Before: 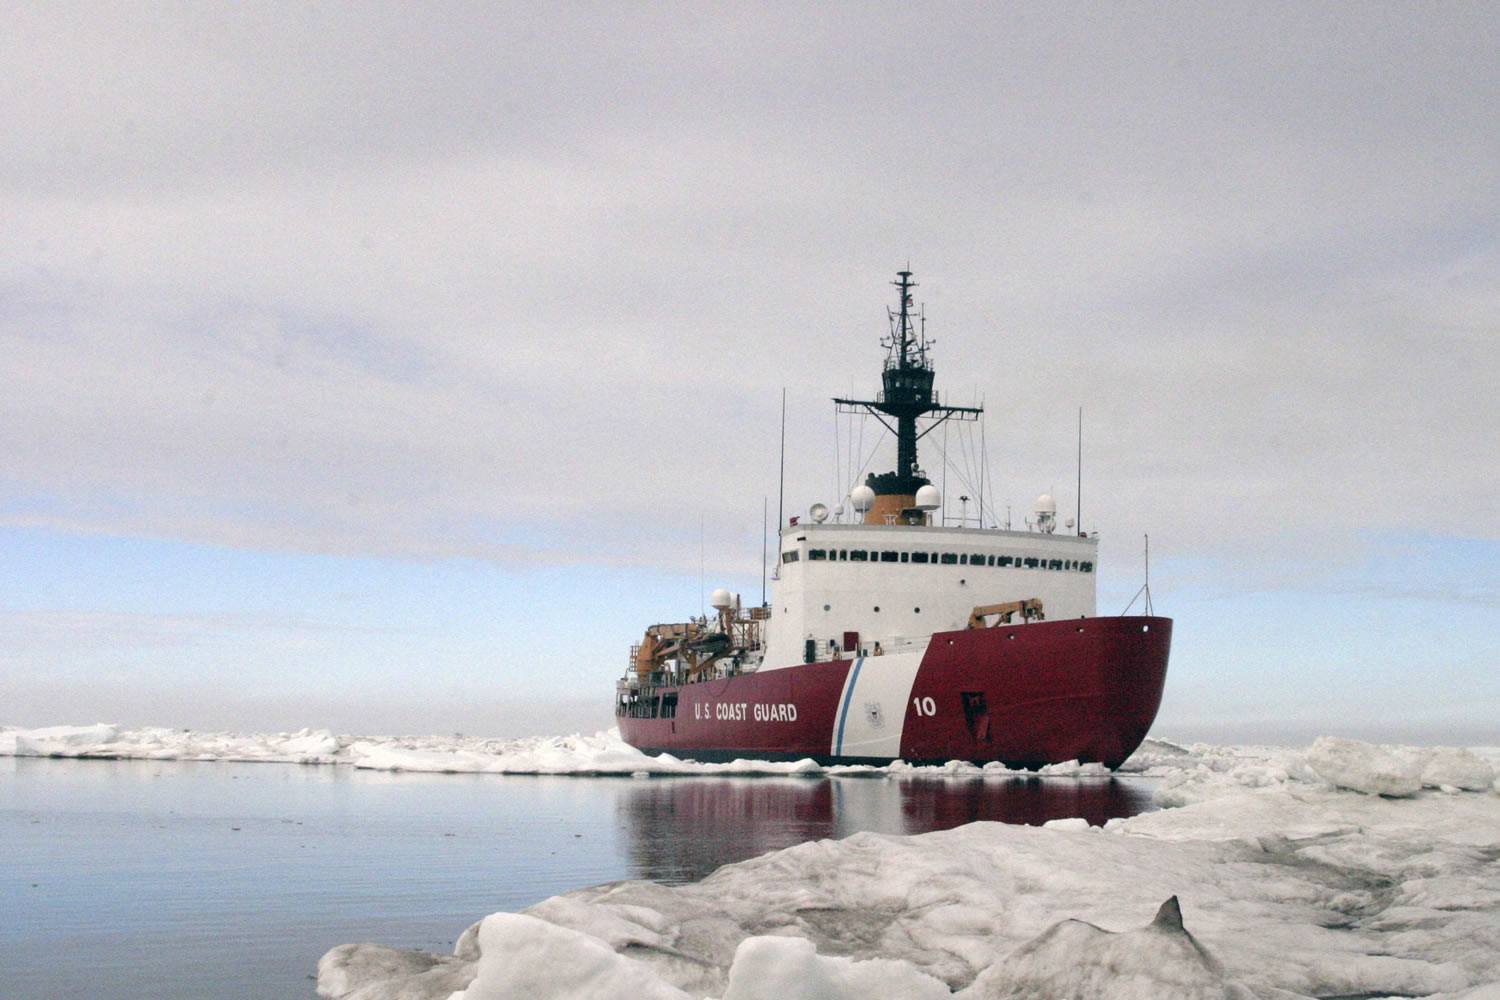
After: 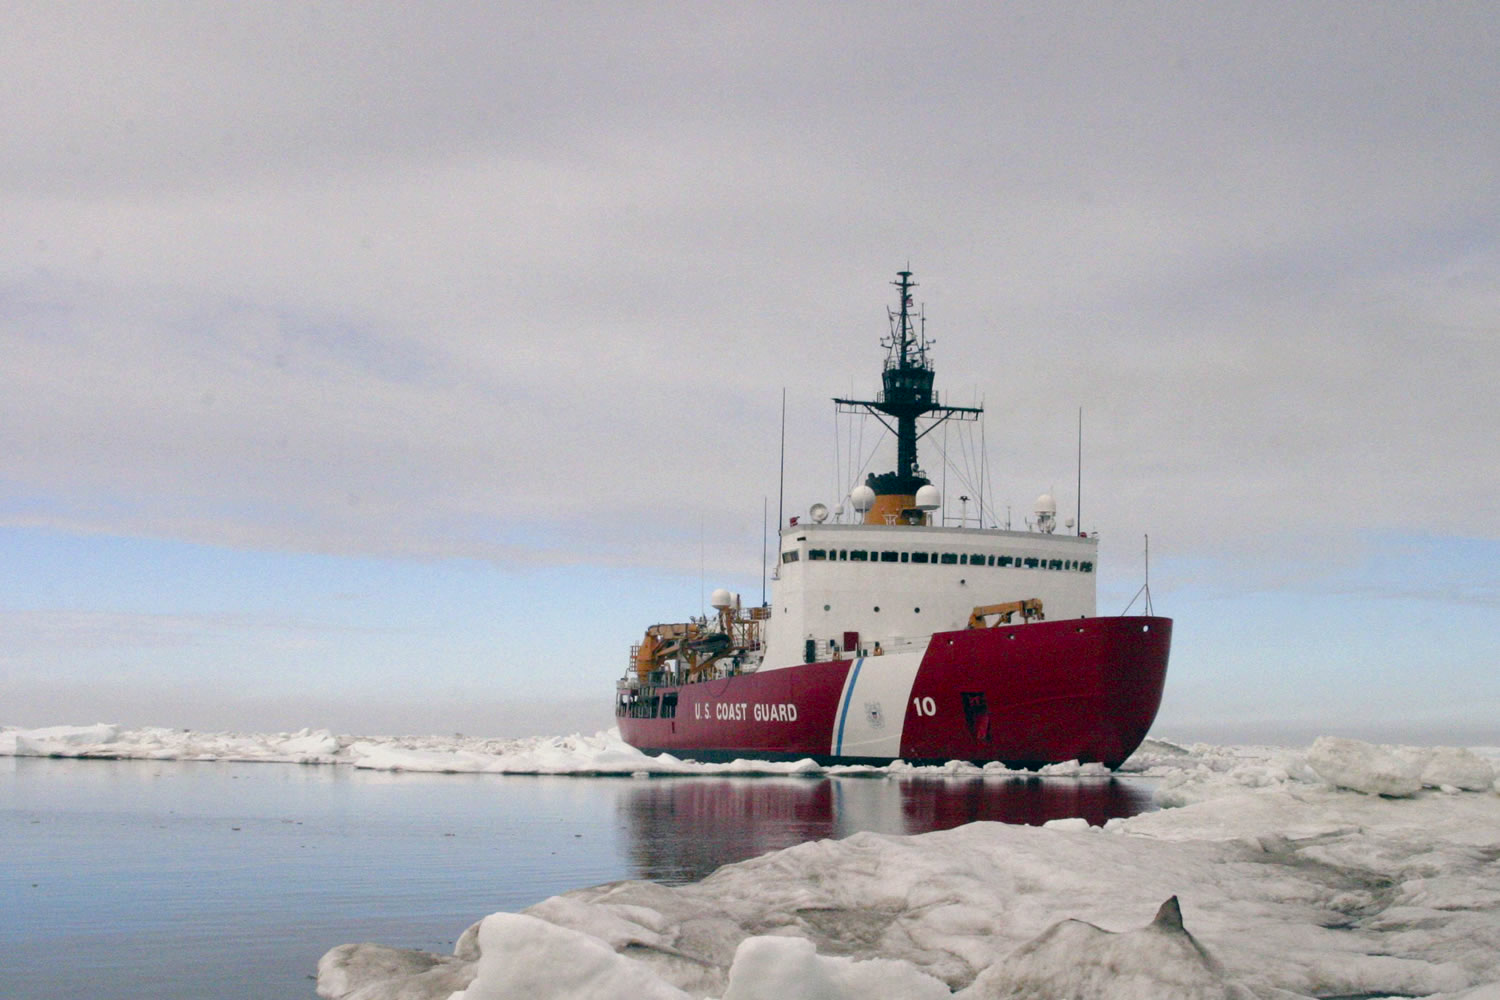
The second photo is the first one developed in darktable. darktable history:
exposure: exposure -0.293 EV, compensate highlight preservation false
color balance rgb: perceptual saturation grading › global saturation 35%, perceptual saturation grading › highlights -30%, perceptual saturation grading › shadows 35%, perceptual brilliance grading › global brilliance 3%, perceptual brilliance grading › highlights -3%, perceptual brilliance grading › shadows 3%
